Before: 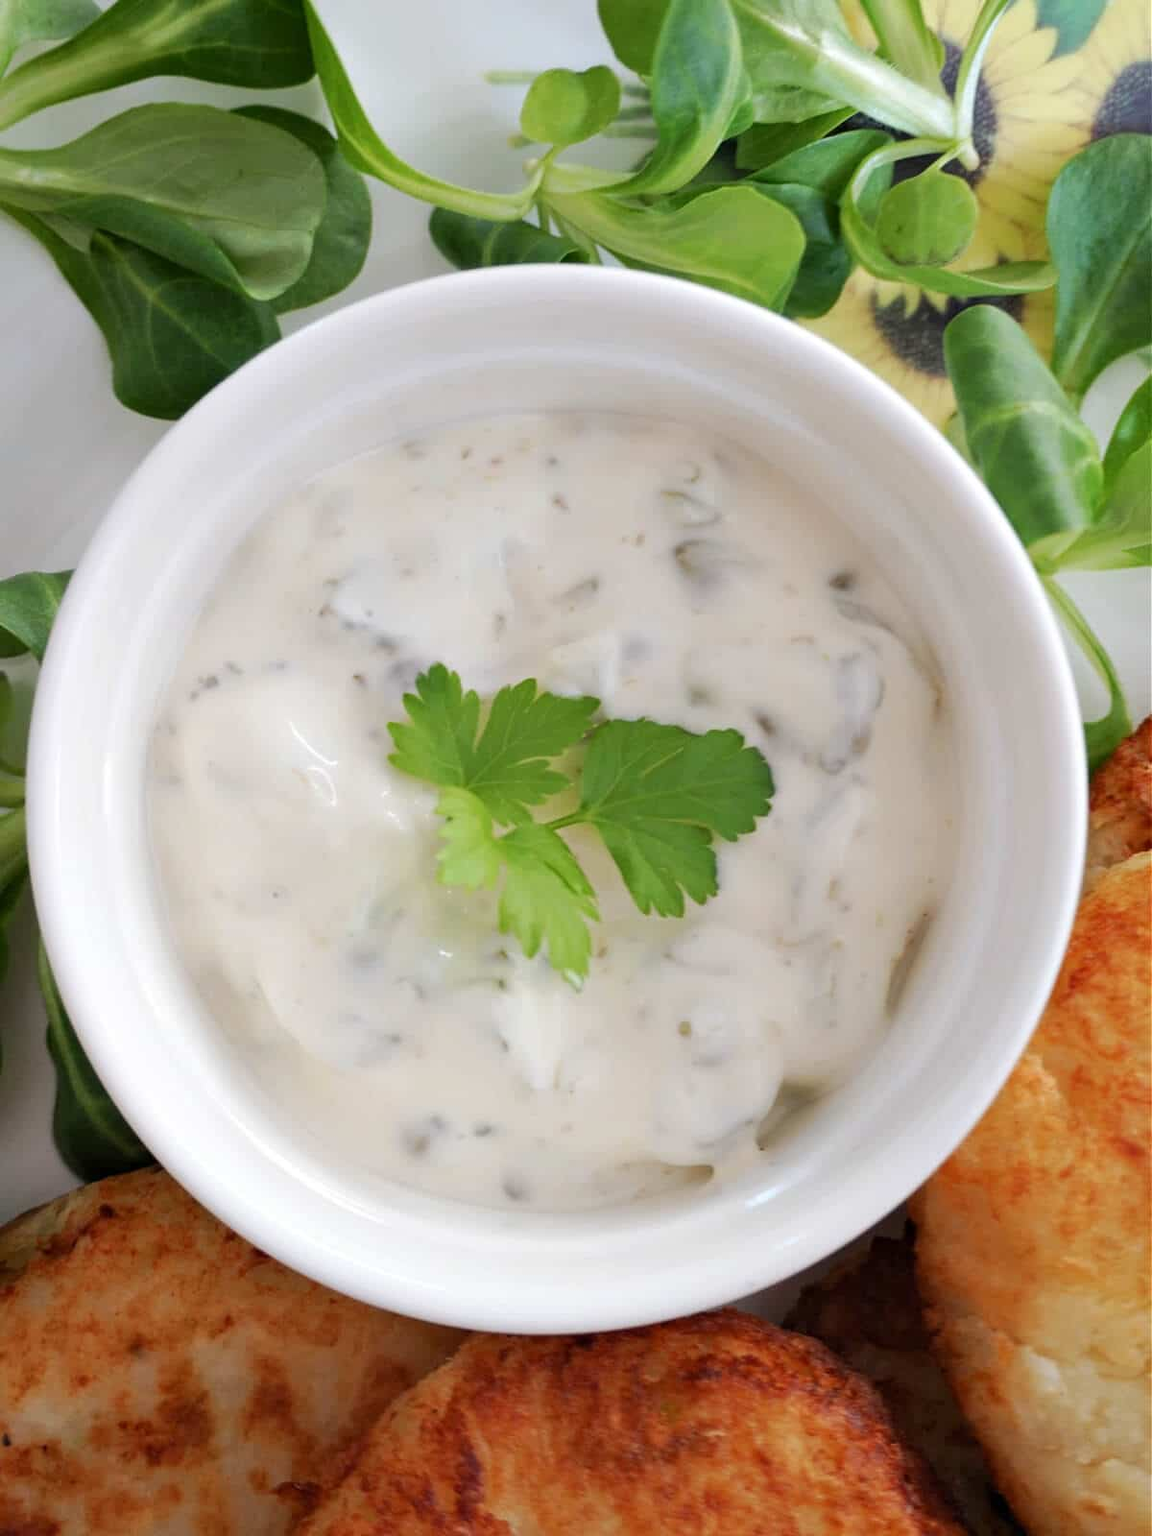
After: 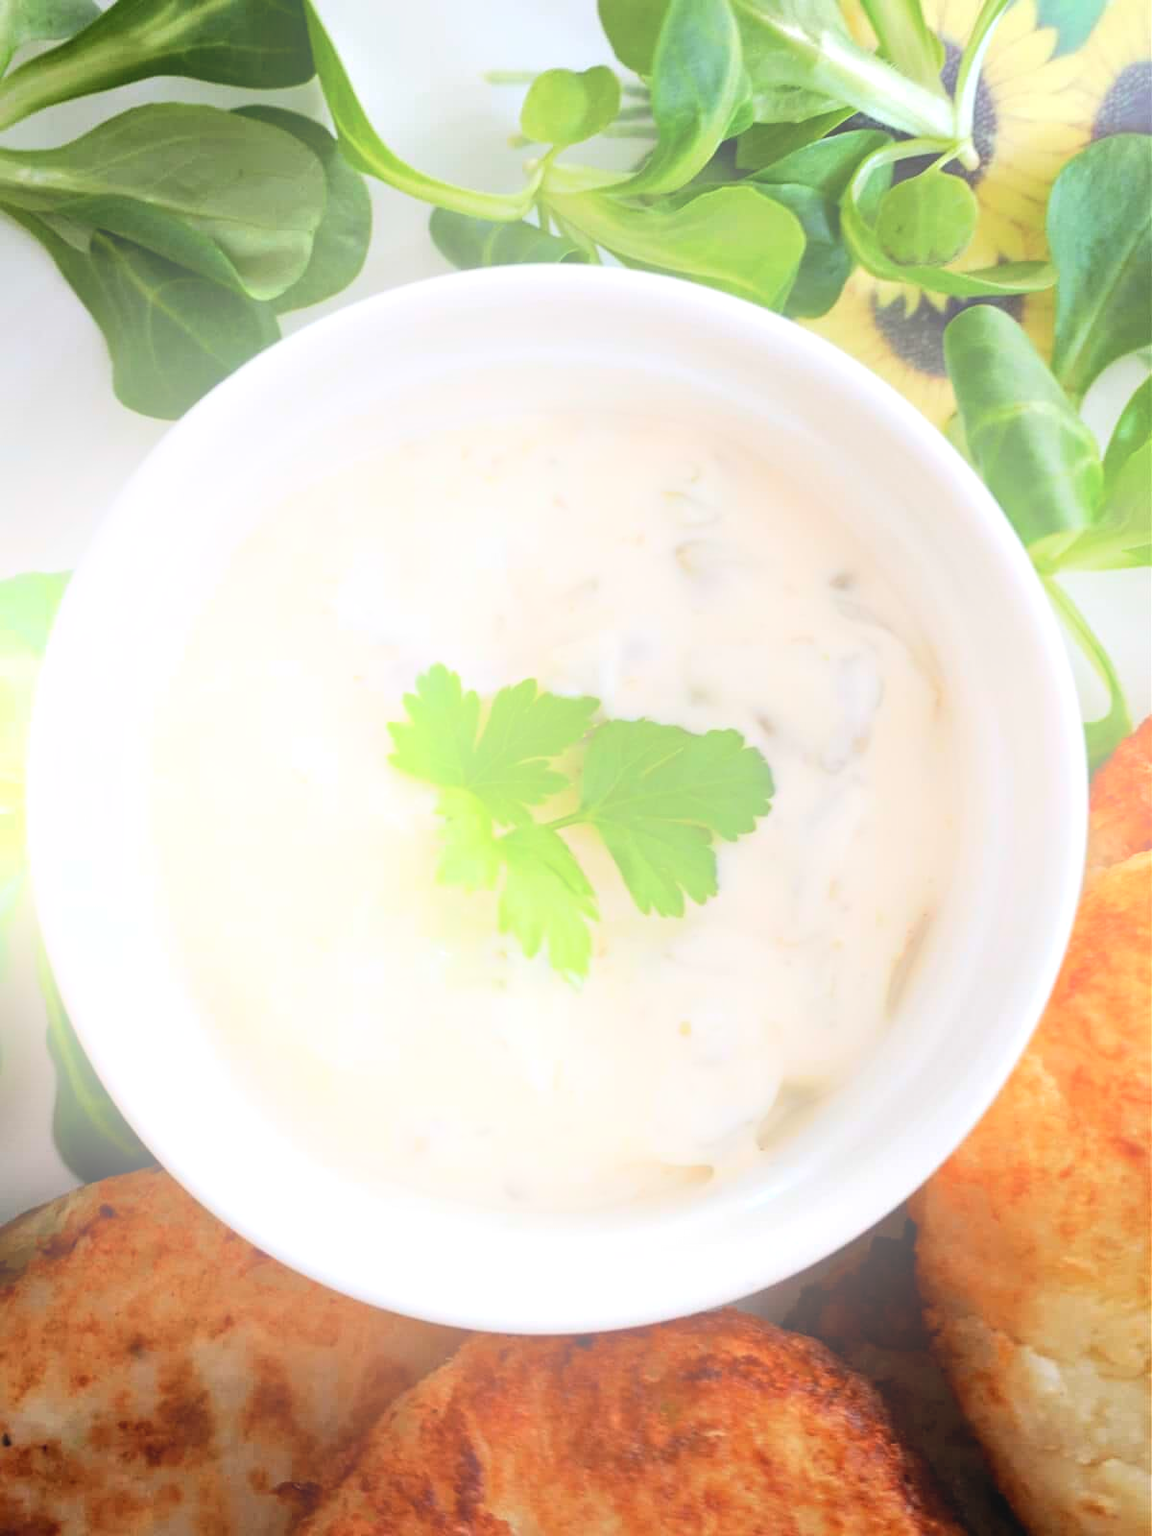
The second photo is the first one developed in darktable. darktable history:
bloom: size 38%, threshold 95%, strength 30%
tone equalizer: -8 EV -0.417 EV, -7 EV -0.389 EV, -6 EV -0.333 EV, -5 EV -0.222 EV, -3 EV 0.222 EV, -2 EV 0.333 EV, -1 EV 0.389 EV, +0 EV 0.417 EV, edges refinement/feathering 500, mask exposure compensation -1.57 EV, preserve details no
